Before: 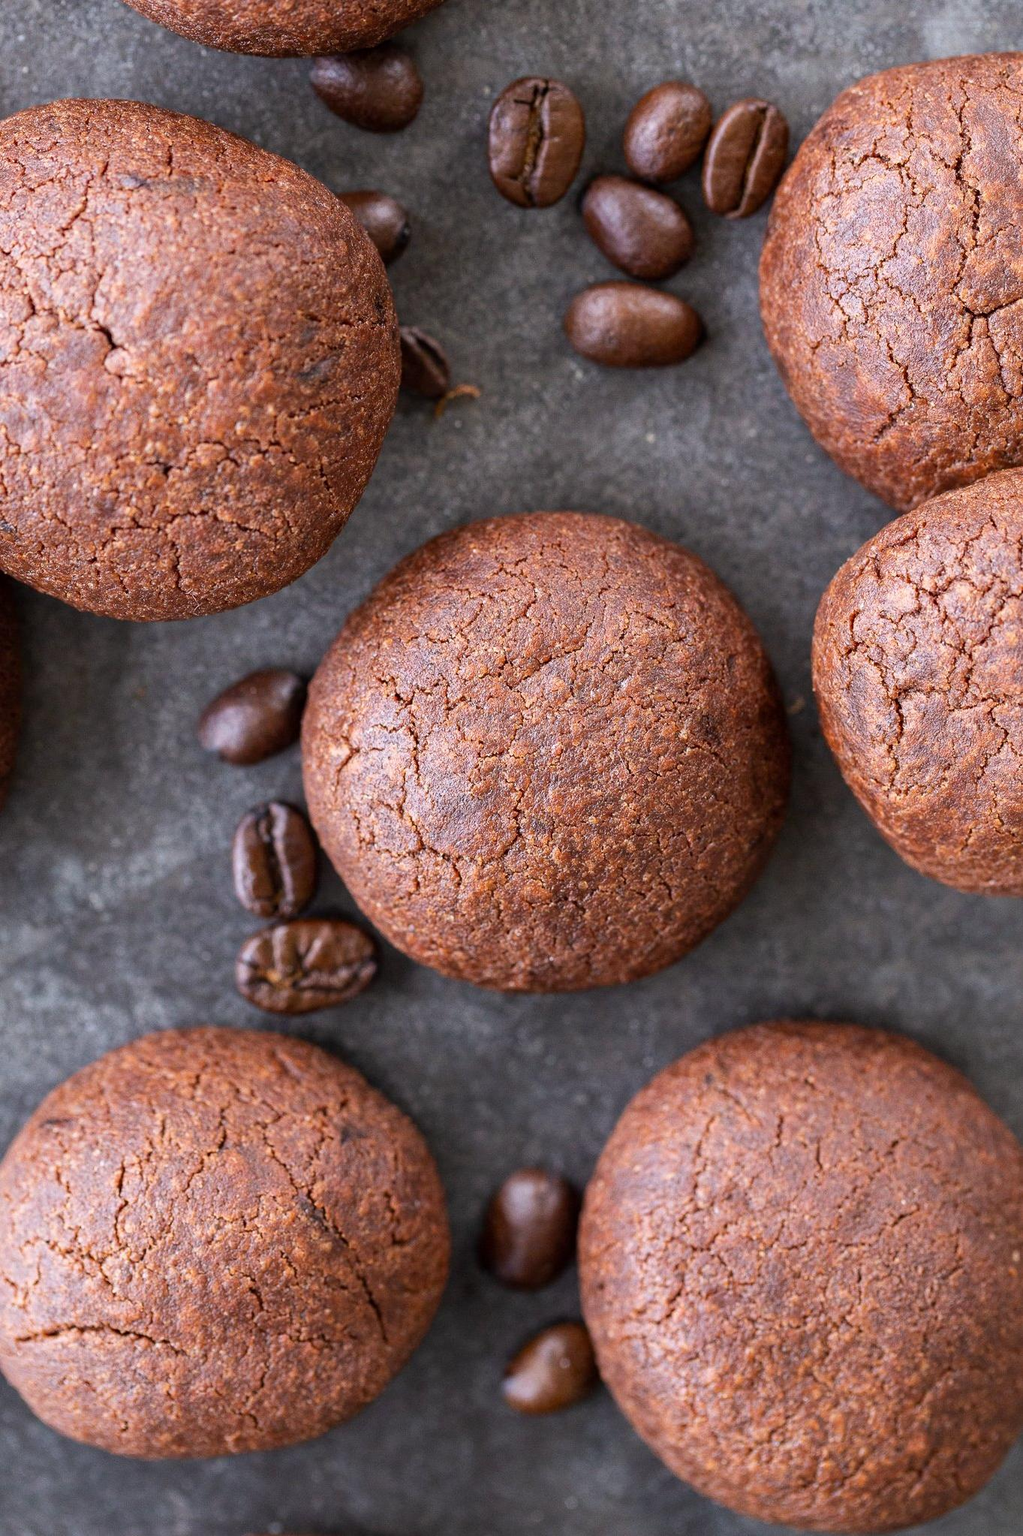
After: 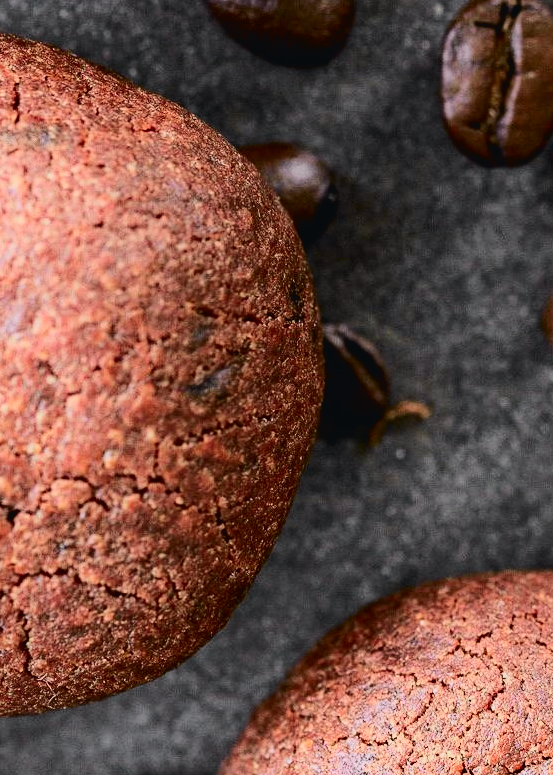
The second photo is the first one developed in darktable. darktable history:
filmic rgb: black relative exposure -7.15 EV, white relative exposure 5.36 EV, hardness 3.02, color science v6 (2022)
tone equalizer: -8 EV -0.001 EV, -7 EV 0.001 EV, -6 EV -0.002 EV, -5 EV -0.003 EV, -4 EV -0.062 EV, -3 EV -0.222 EV, -2 EV -0.267 EV, -1 EV 0.105 EV, +0 EV 0.303 EV
crop: left 15.452%, top 5.459%, right 43.956%, bottom 56.62%
tone curve: curves: ch0 [(0, 0.026) (0.058, 0.036) (0.246, 0.214) (0.437, 0.498) (0.55, 0.644) (0.657, 0.767) (0.822, 0.9) (1, 0.961)]; ch1 [(0, 0) (0.346, 0.307) (0.408, 0.369) (0.453, 0.457) (0.476, 0.489) (0.502, 0.498) (0.521, 0.515) (0.537, 0.531) (0.612, 0.641) (0.676, 0.728) (1, 1)]; ch2 [(0, 0) (0.346, 0.34) (0.434, 0.46) (0.485, 0.494) (0.5, 0.494) (0.511, 0.508) (0.537, 0.564) (0.579, 0.599) (0.663, 0.67) (1, 1)], color space Lab, independent channels, preserve colors none
